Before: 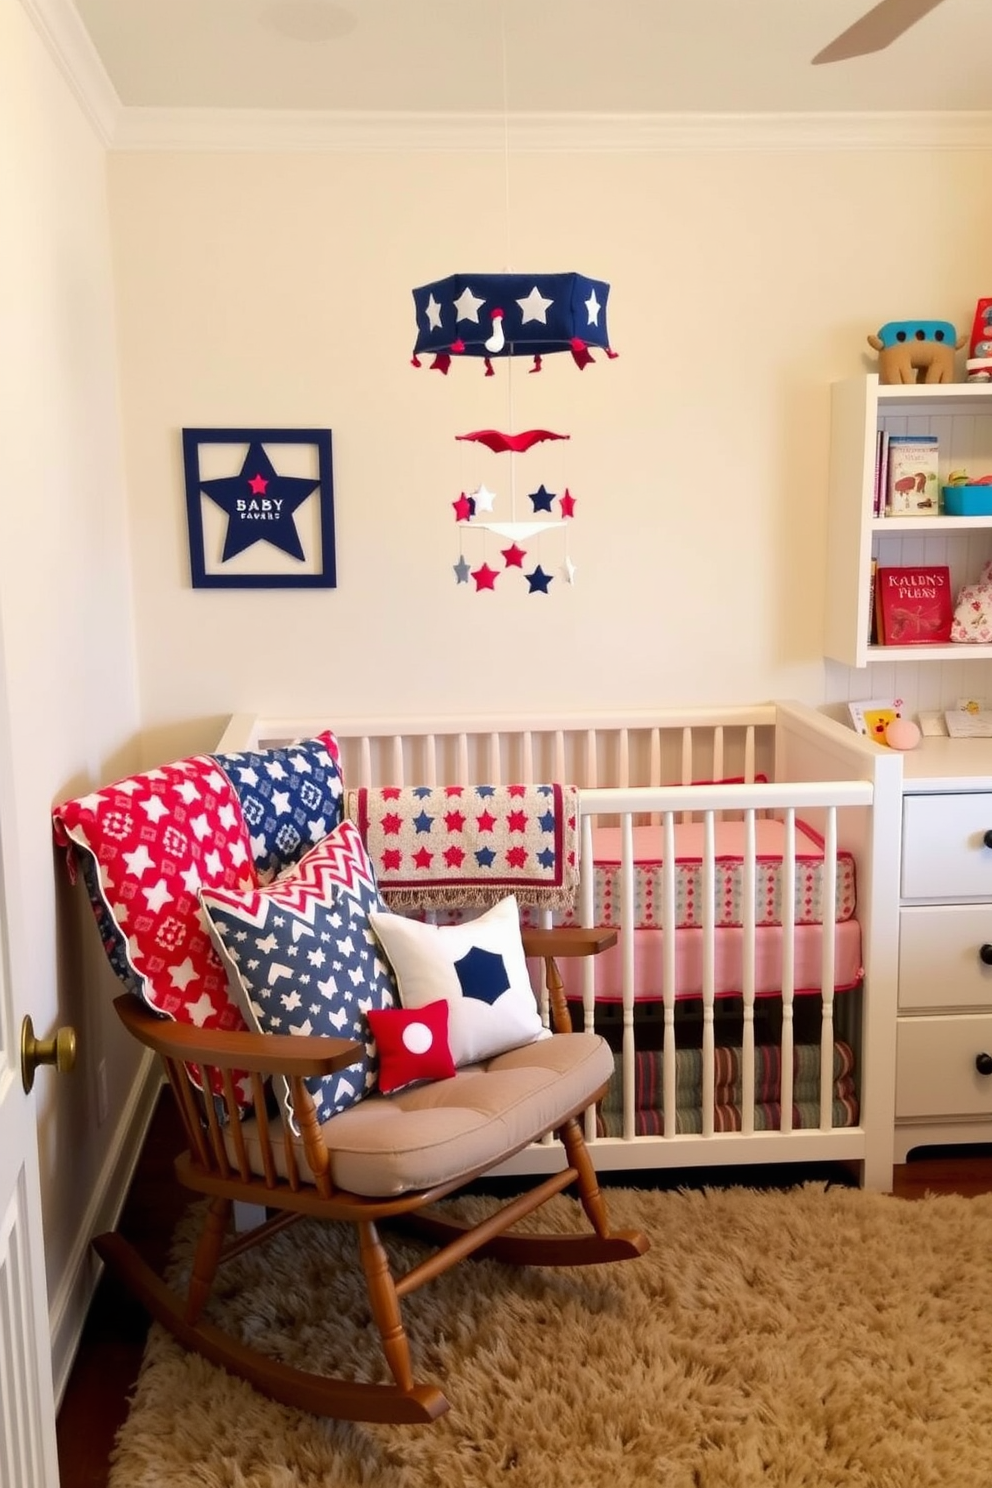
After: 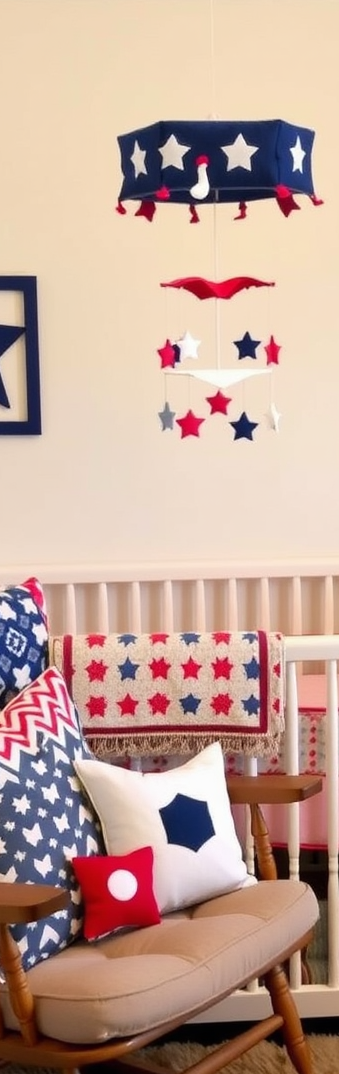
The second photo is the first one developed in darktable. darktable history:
crop and rotate: left 29.905%, top 10.286%, right 35.825%, bottom 17.508%
